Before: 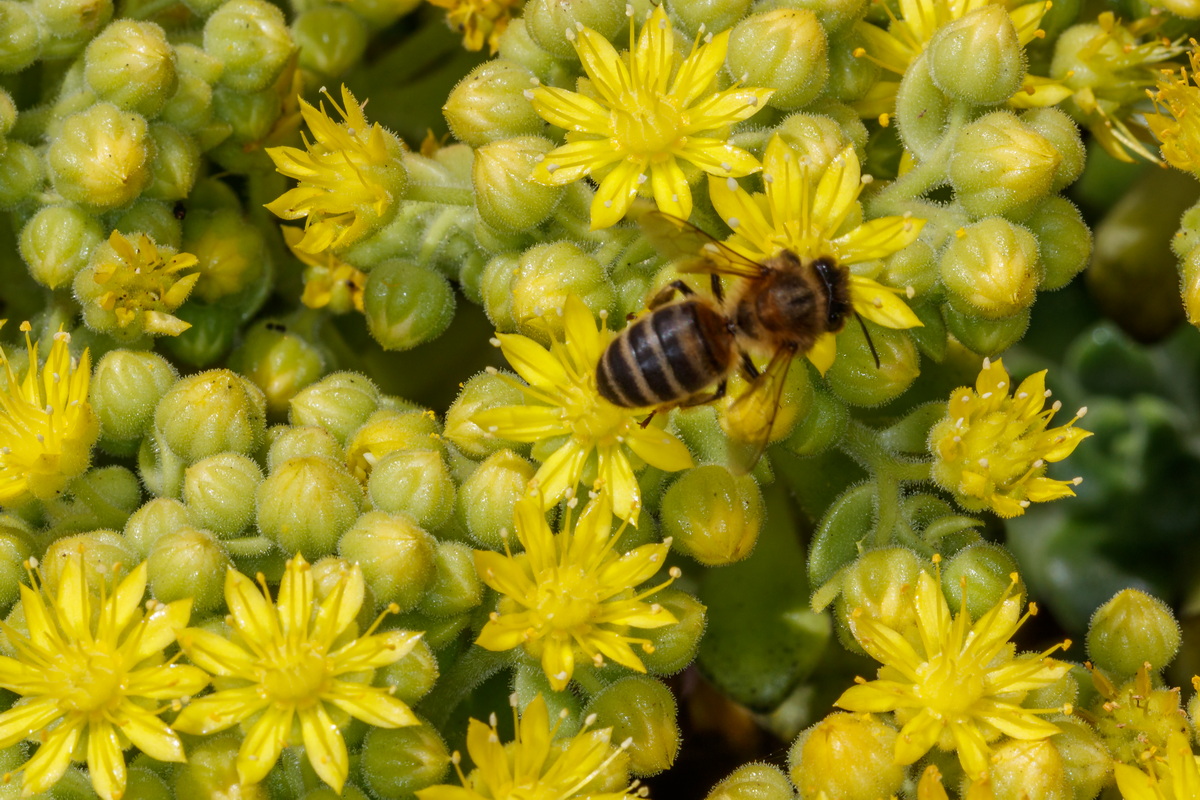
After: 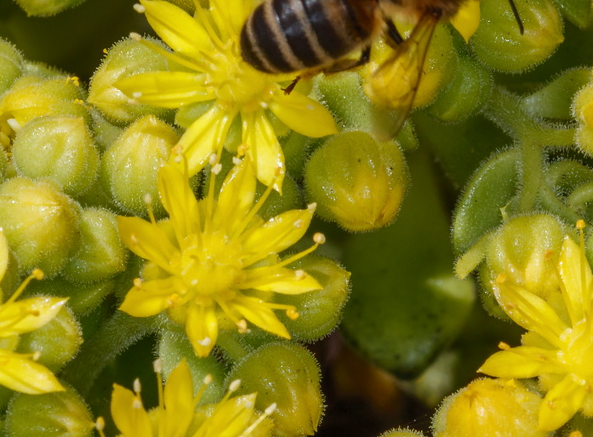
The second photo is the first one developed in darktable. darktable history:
shadows and highlights: shadows 62.66, white point adjustment 0.37, highlights -34.44, compress 83.82%
crop: left 29.672%, top 41.786%, right 20.851%, bottom 3.487%
